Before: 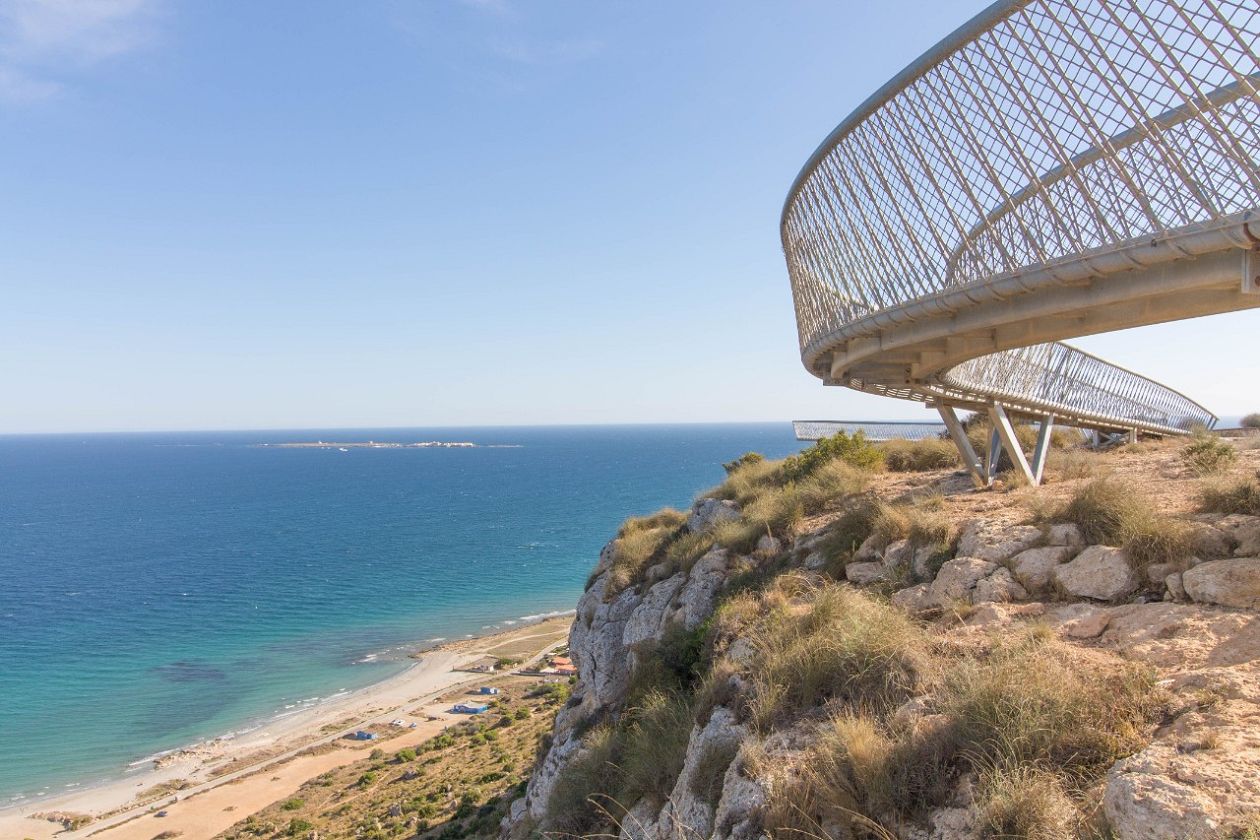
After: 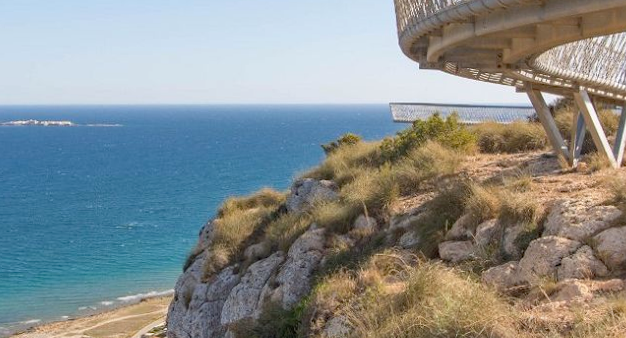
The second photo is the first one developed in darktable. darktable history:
rotate and perspective: rotation 0.679°, lens shift (horizontal) 0.136, crop left 0.009, crop right 0.991, crop top 0.078, crop bottom 0.95
crop: left 35.03%, top 36.625%, right 14.663%, bottom 20.057%
haze removal: compatibility mode true, adaptive false
